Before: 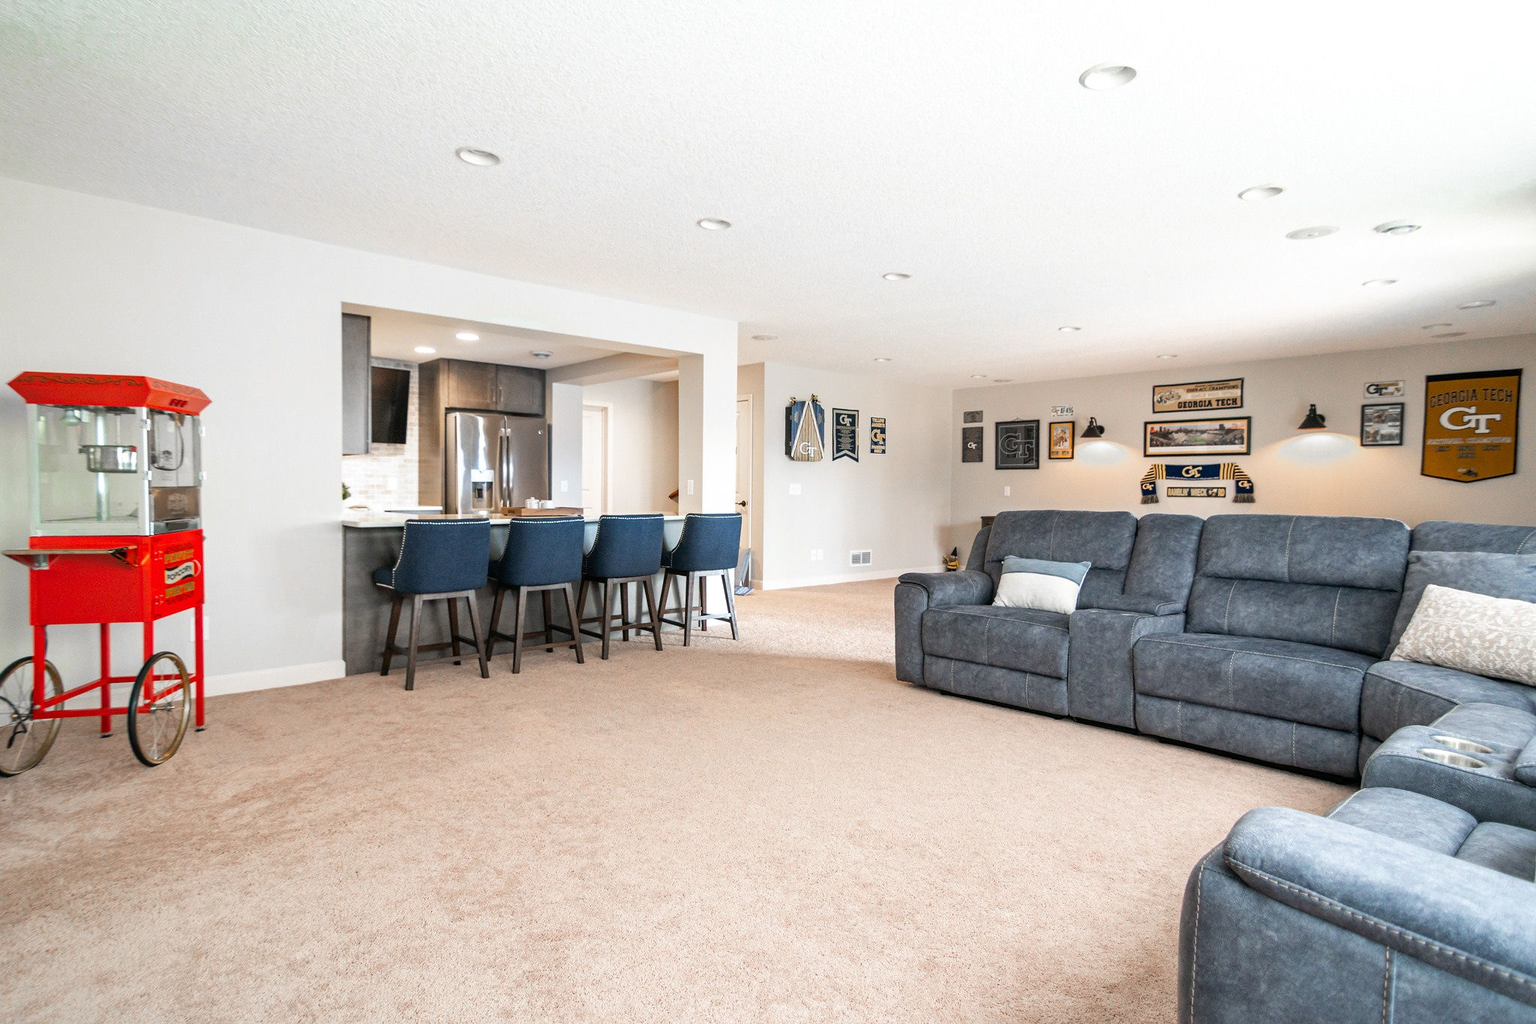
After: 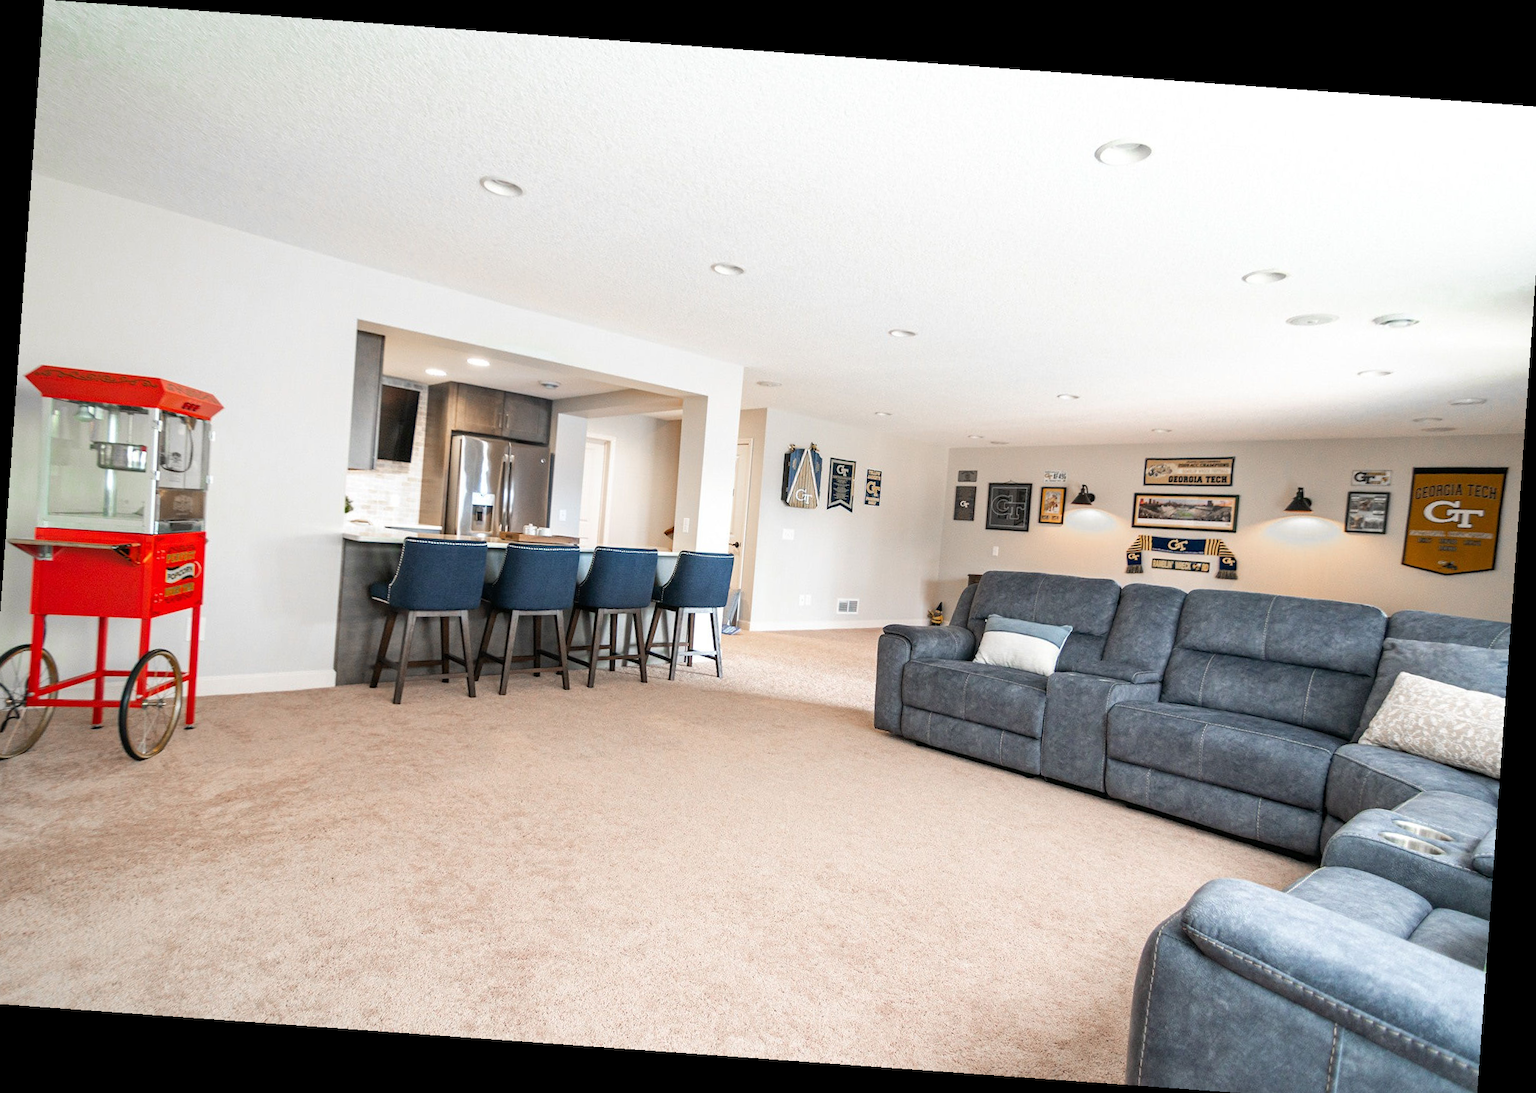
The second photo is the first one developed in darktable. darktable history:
crop and rotate: left 1.774%, right 0.633%, bottom 1.28%
rotate and perspective: rotation 4.1°, automatic cropping off
